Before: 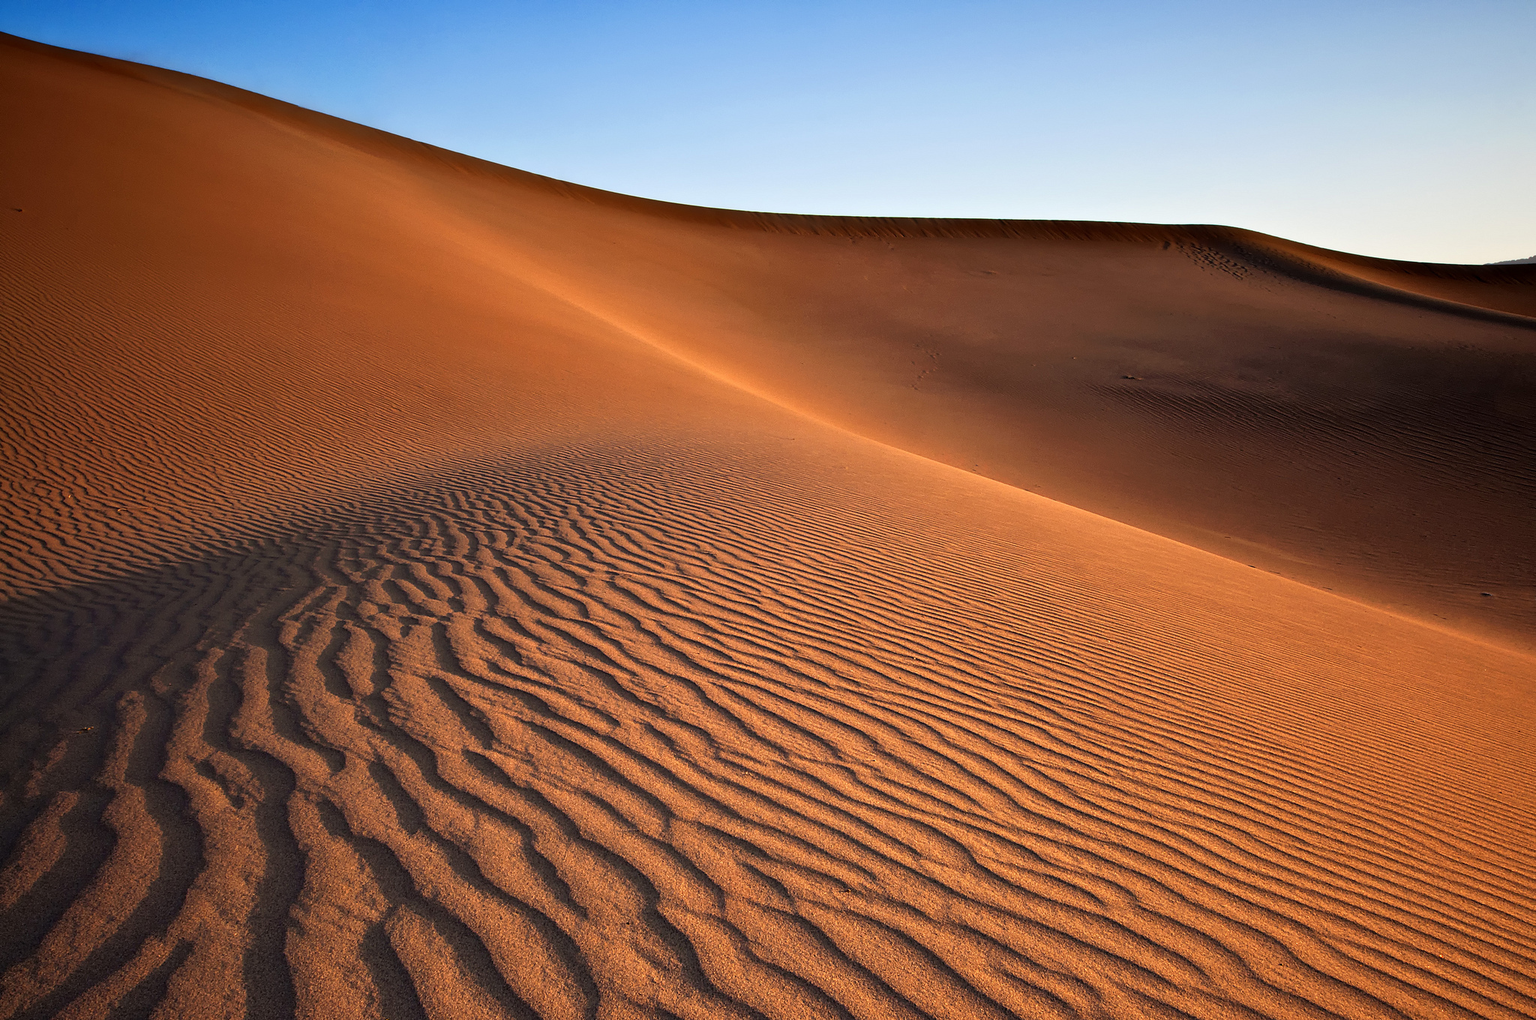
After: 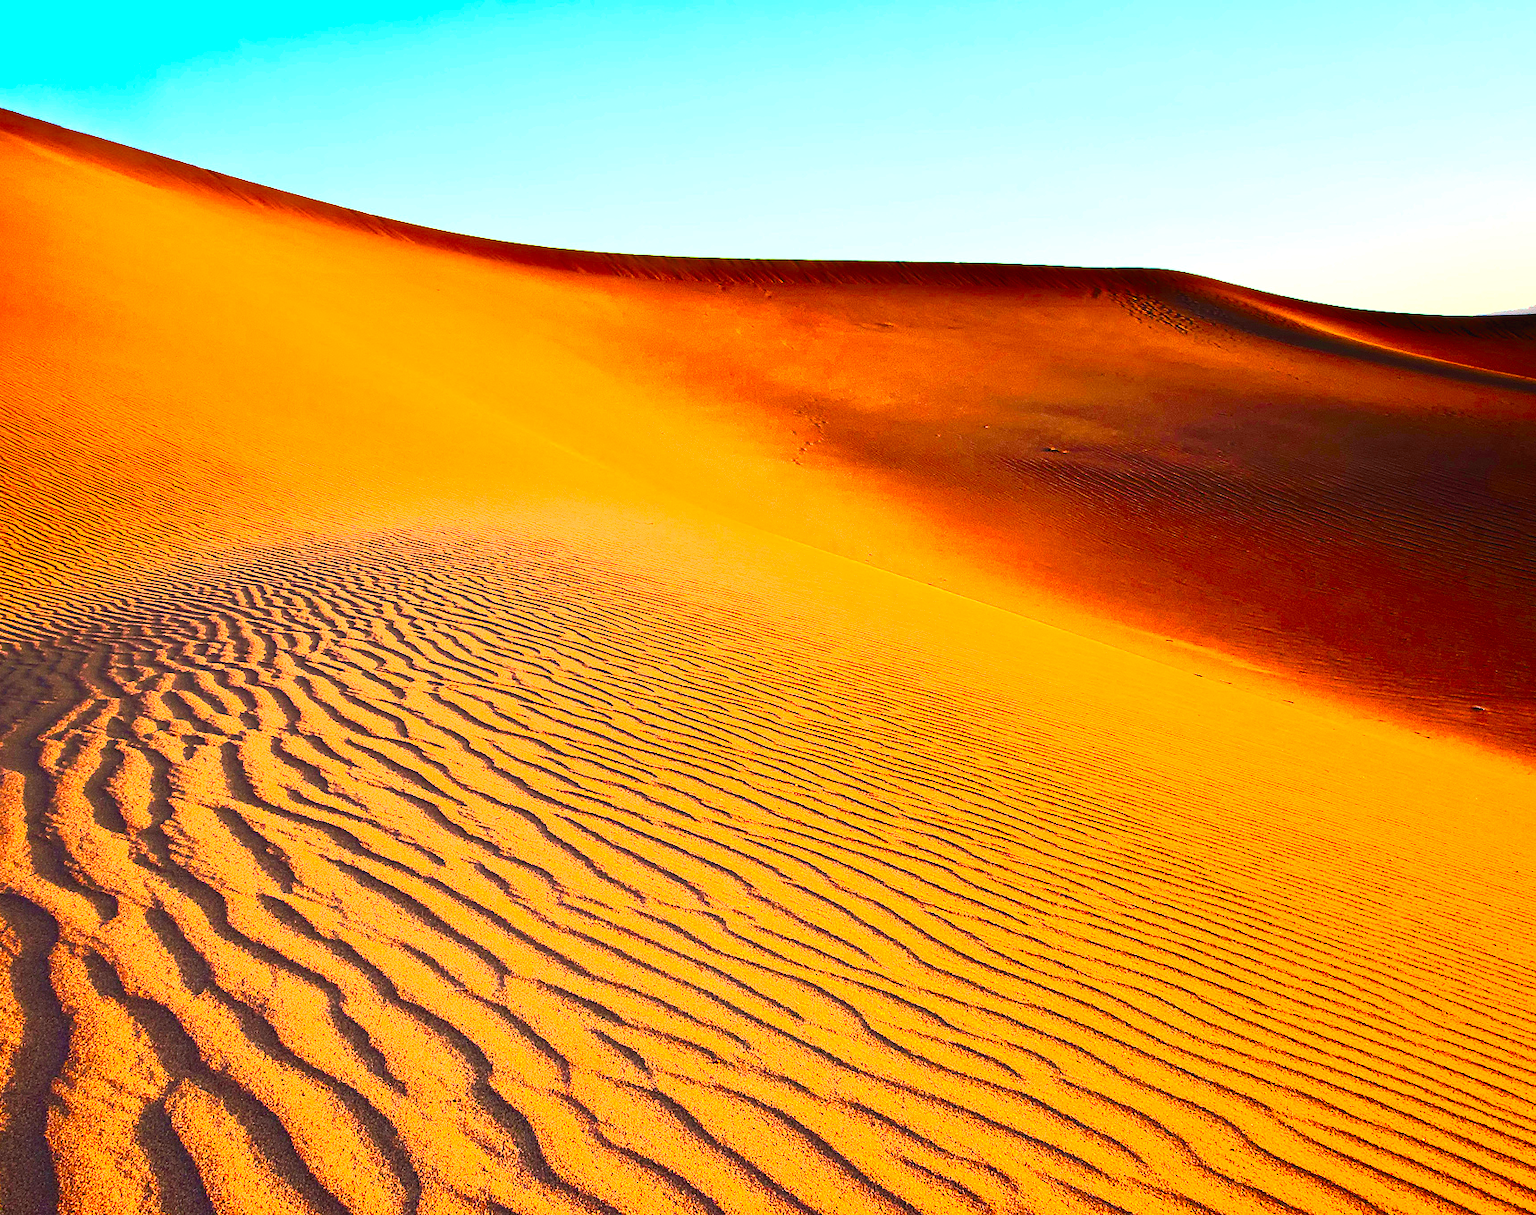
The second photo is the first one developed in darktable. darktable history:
contrast brightness saturation: contrast 0.824, brightness 0.605, saturation 0.601
color balance rgb: perceptual saturation grading › global saturation 55.397%, perceptual saturation grading › highlights -50.331%, perceptual saturation grading › mid-tones 40.68%, perceptual saturation grading › shadows 30.59%
crop: left 16.071%
exposure: black level correction 0, exposure 1 EV, compensate exposure bias true, compensate highlight preservation false
